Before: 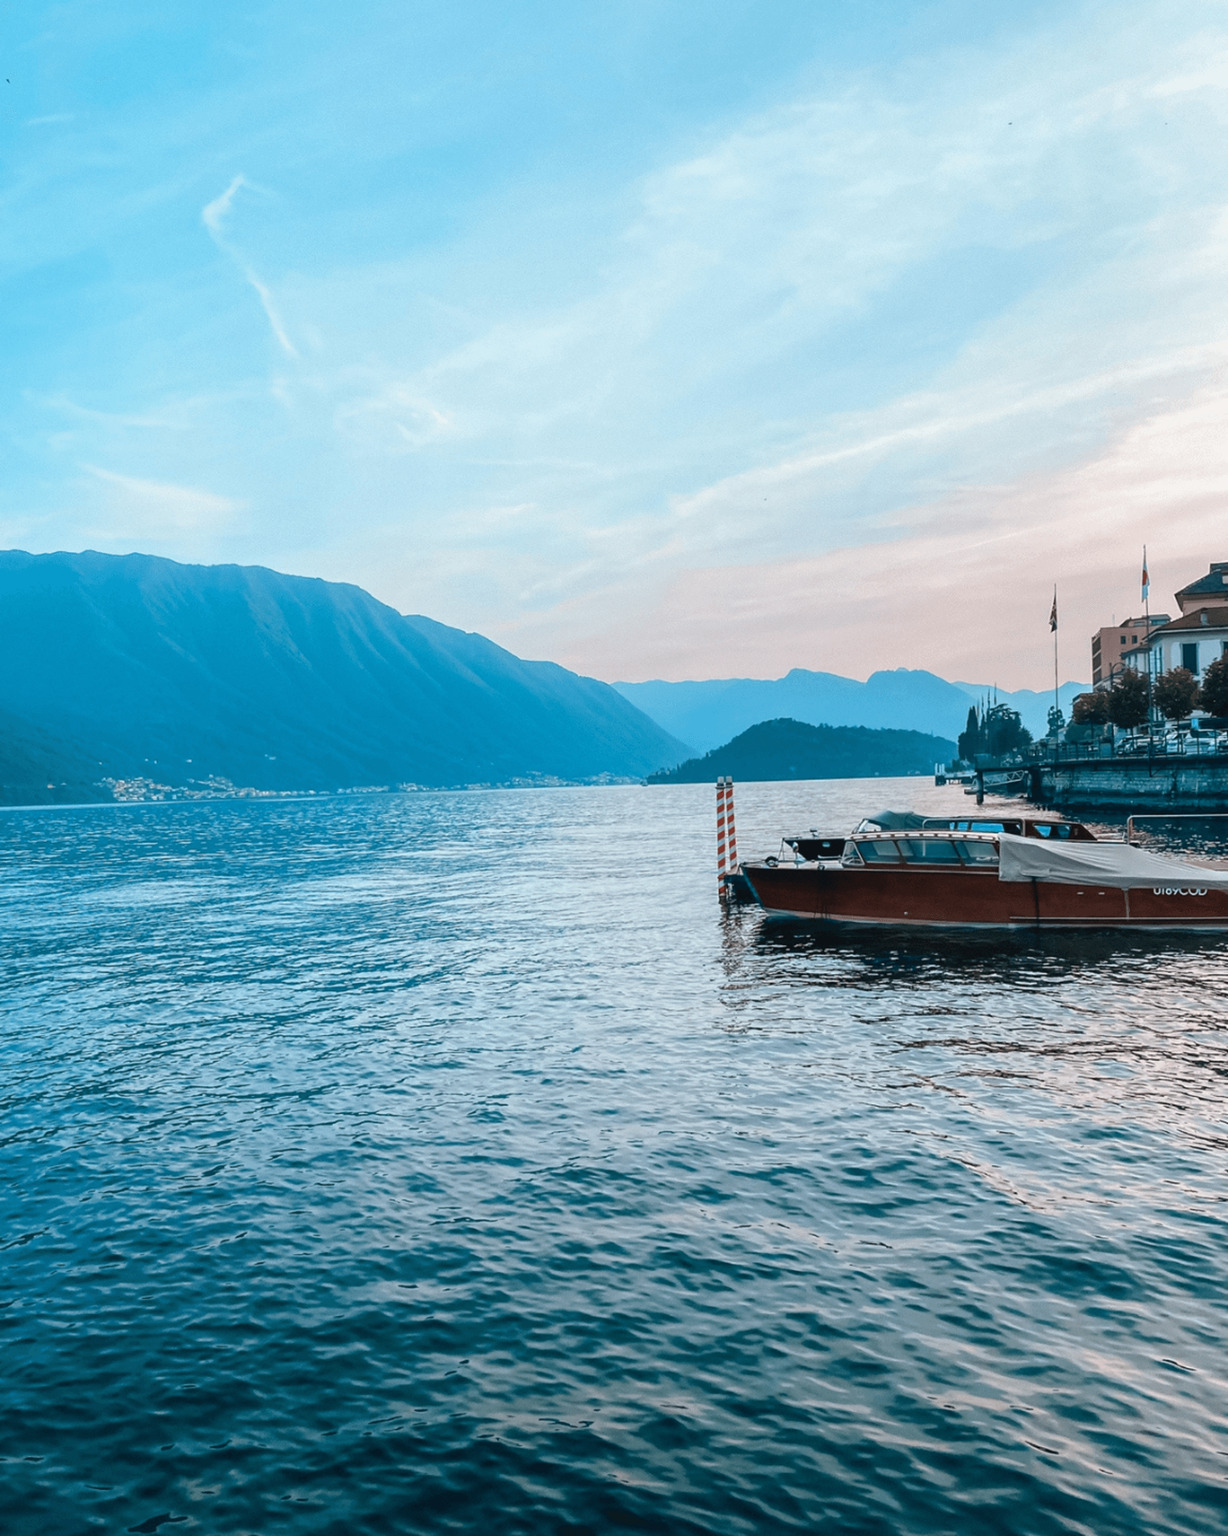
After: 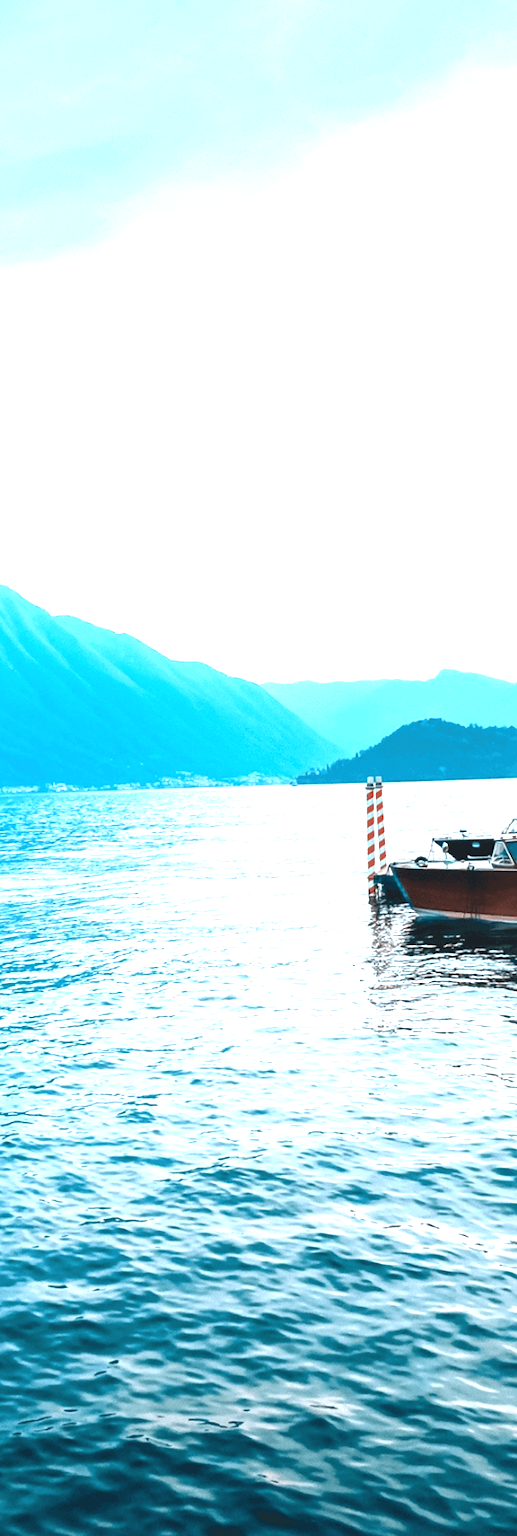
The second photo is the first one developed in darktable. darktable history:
crop: left 28.583%, right 29.231%
exposure: black level correction 0, exposure 1.45 EV, compensate exposure bias true, compensate highlight preservation false
tone equalizer: on, module defaults
